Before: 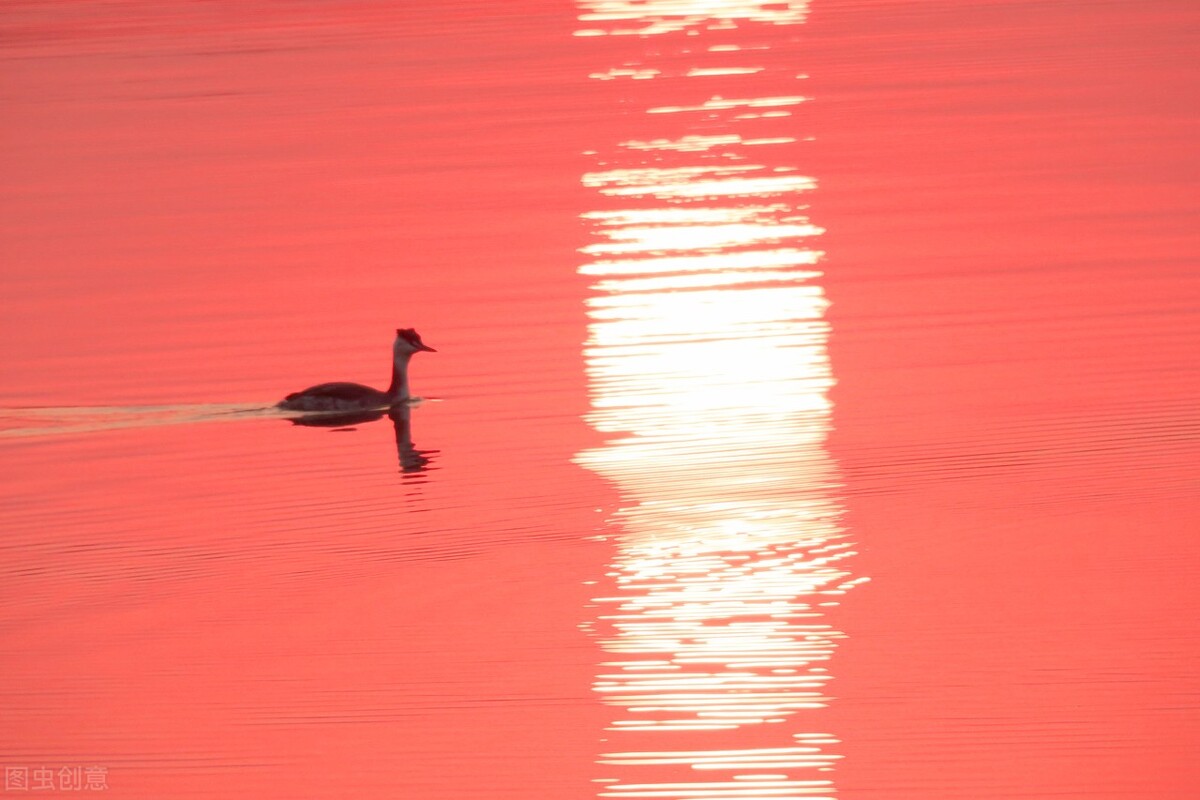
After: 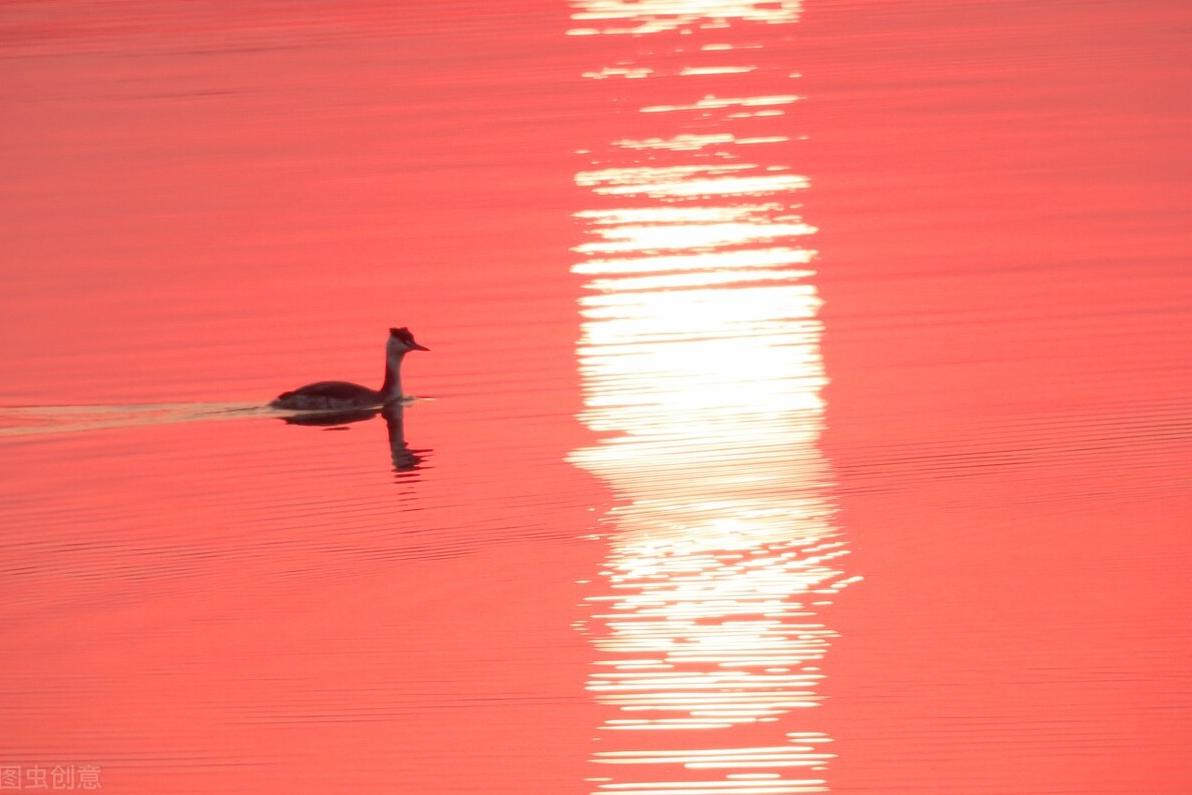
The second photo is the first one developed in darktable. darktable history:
crop and rotate: left 0.605%, top 0.208%, bottom 0.327%
